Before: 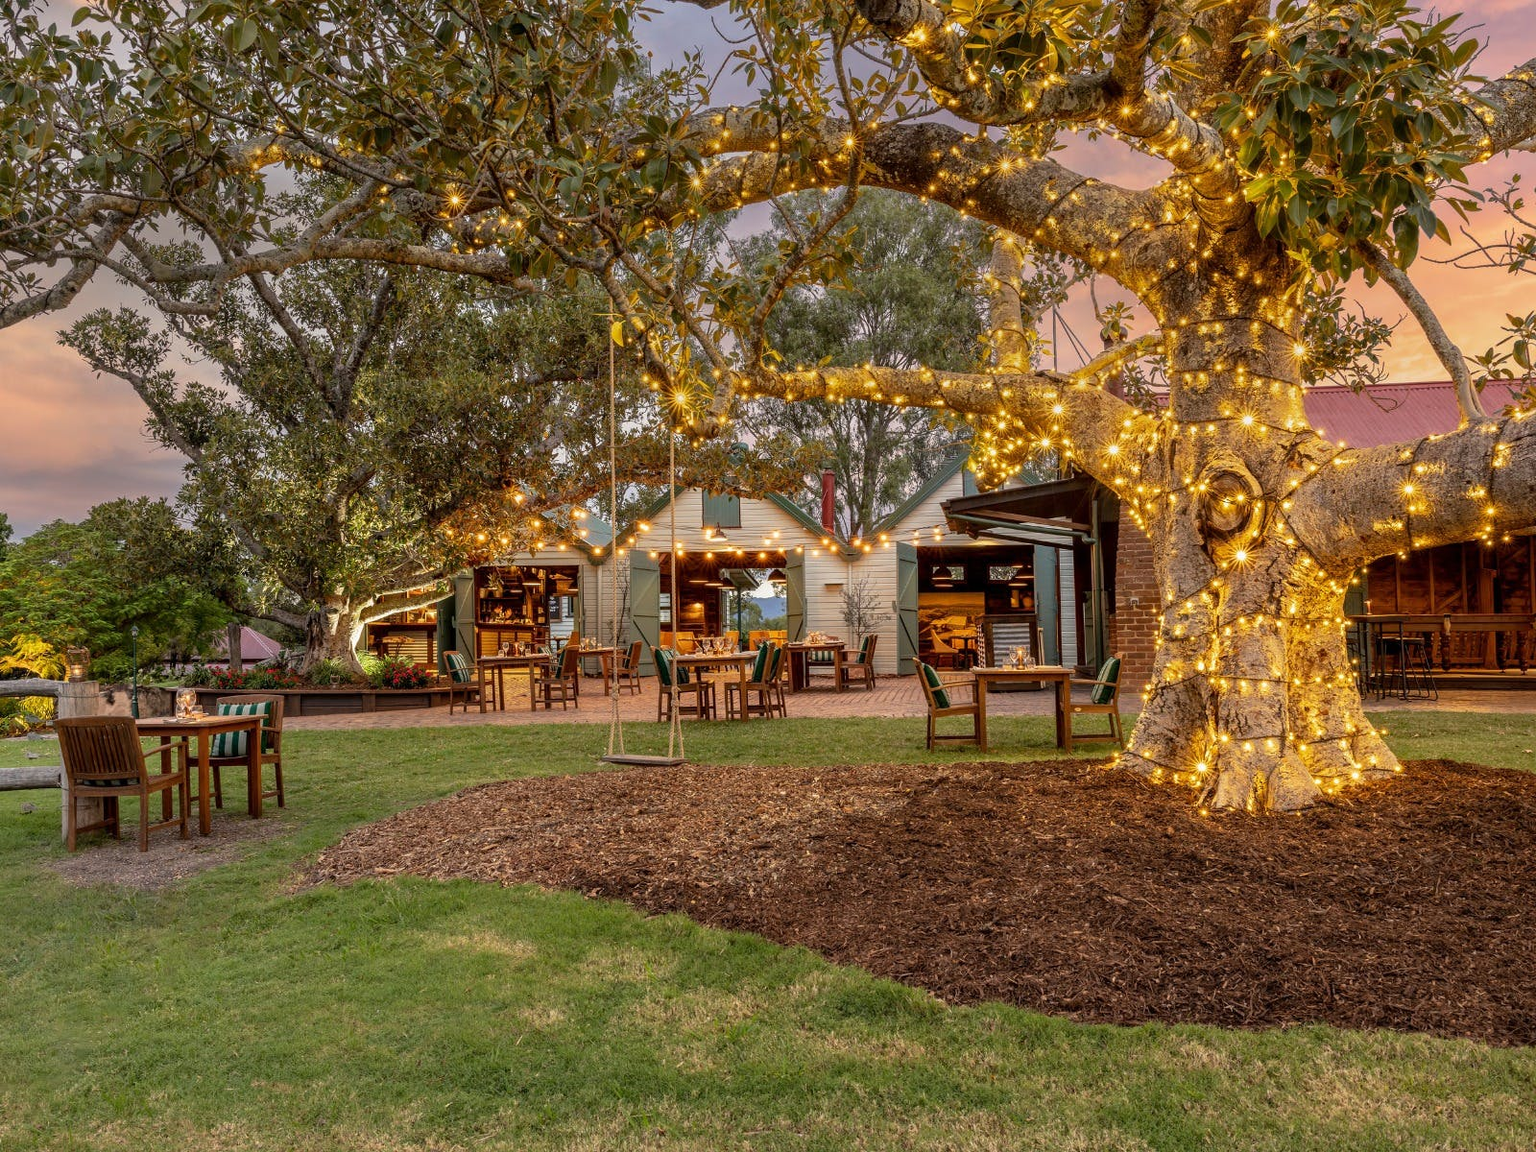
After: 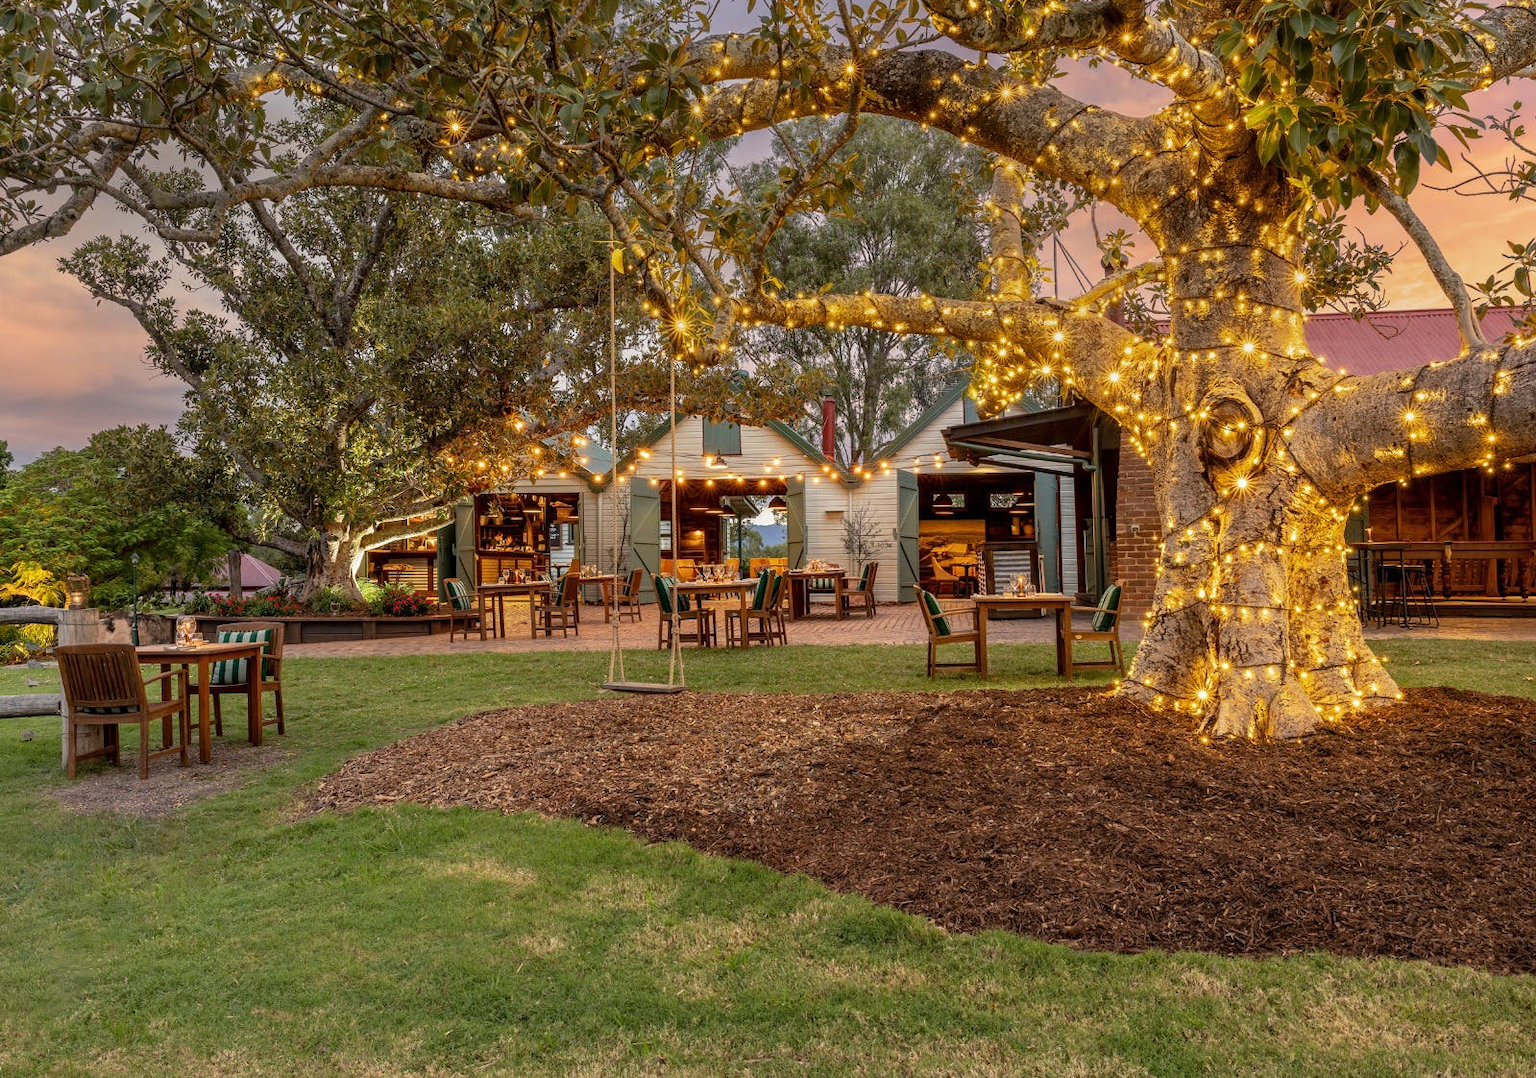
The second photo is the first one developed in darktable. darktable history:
tone equalizer: edges refinement/feathering 500, mask exposure compensation -1.57 EV, preserve details no
crop and rotate: top 6.362%
